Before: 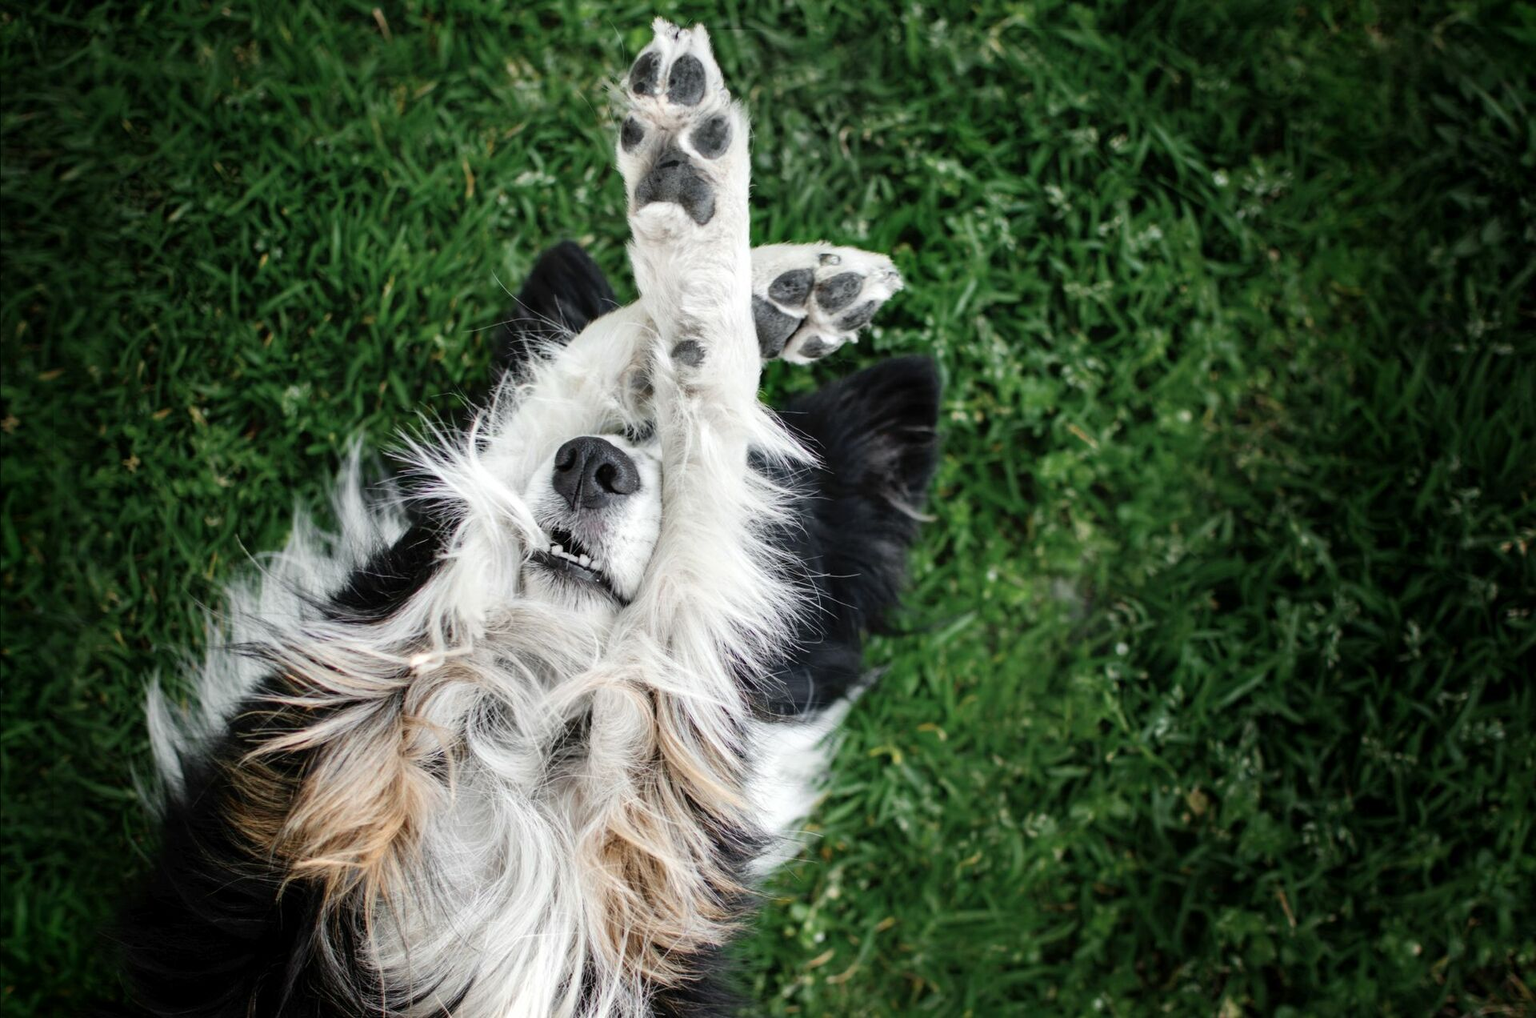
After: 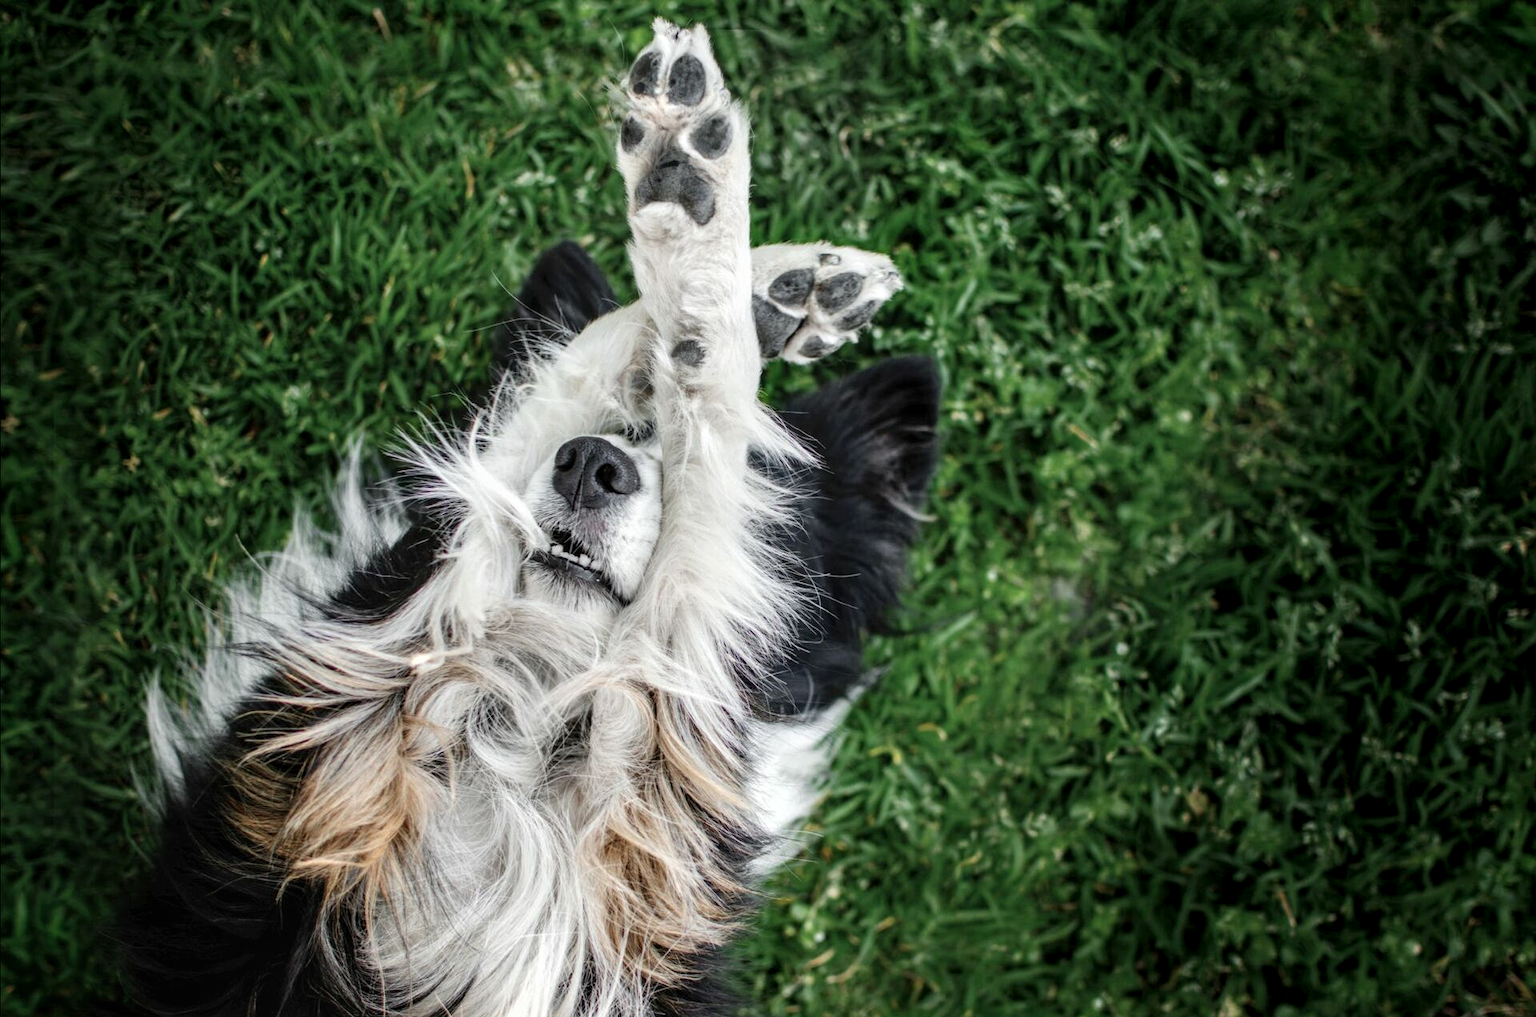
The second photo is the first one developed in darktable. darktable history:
tone equalizer: -7 EV 0.18 EV, -6 EV 0.12 EV, -5 EV 0.08 EV, -4 EV 0.04 EV, -2 EV -0.02 EV, -1 EV -0.04 EV, +0 EV -0.06 EV, luminance estimator HSV value / RGB max
local contrast: on, module defaults
